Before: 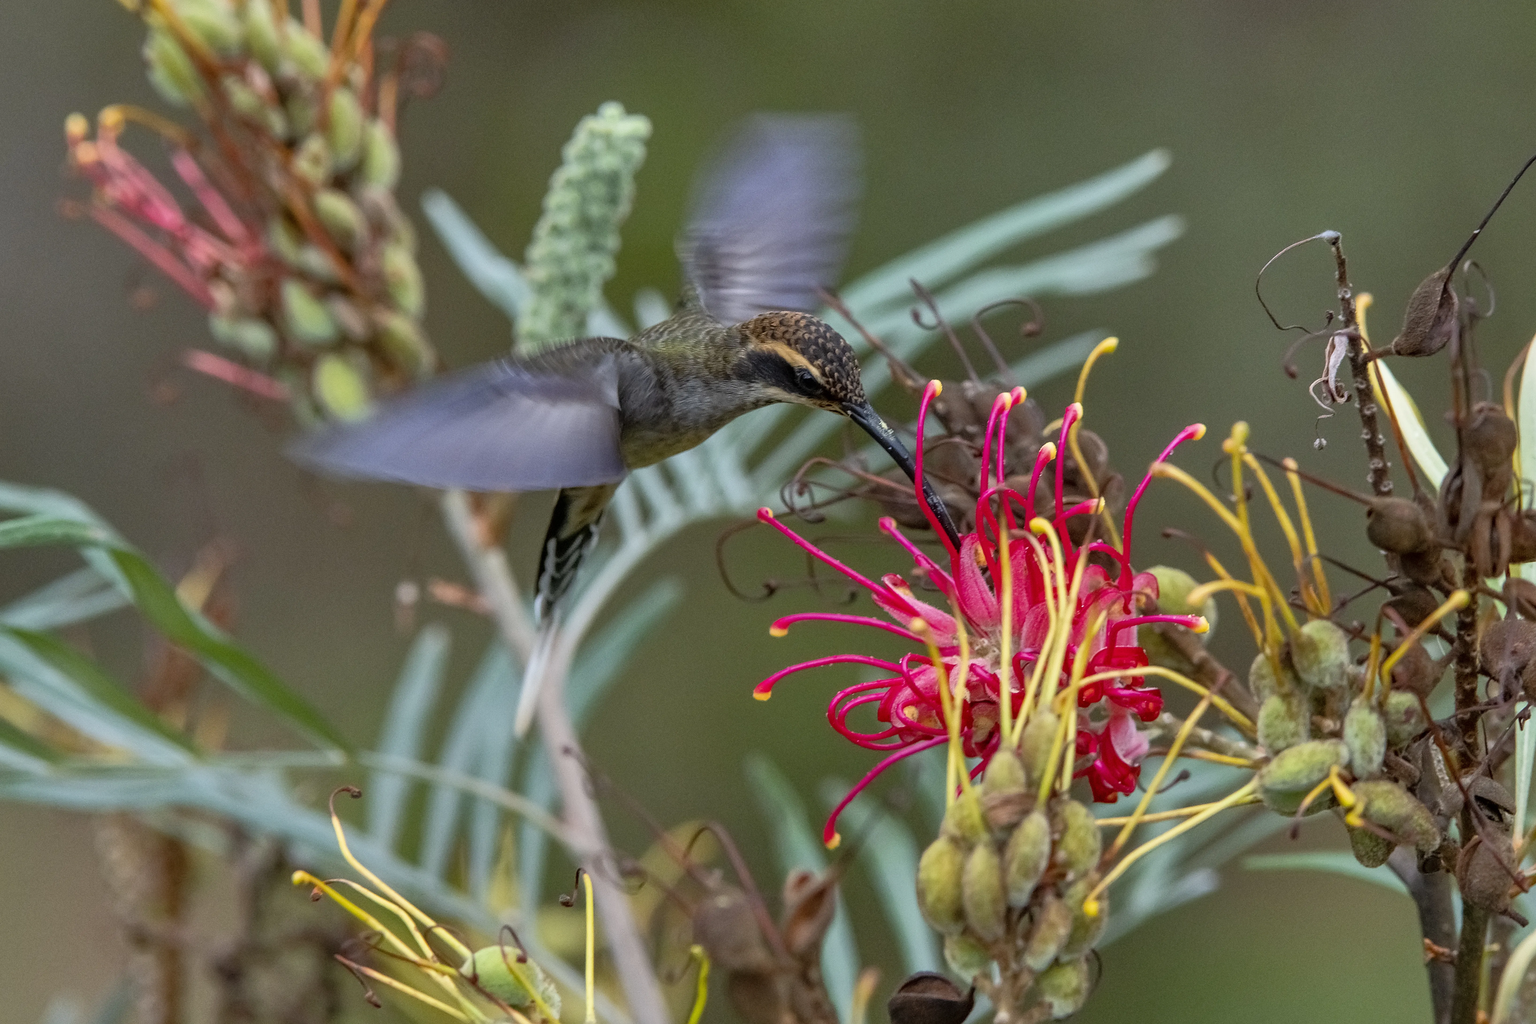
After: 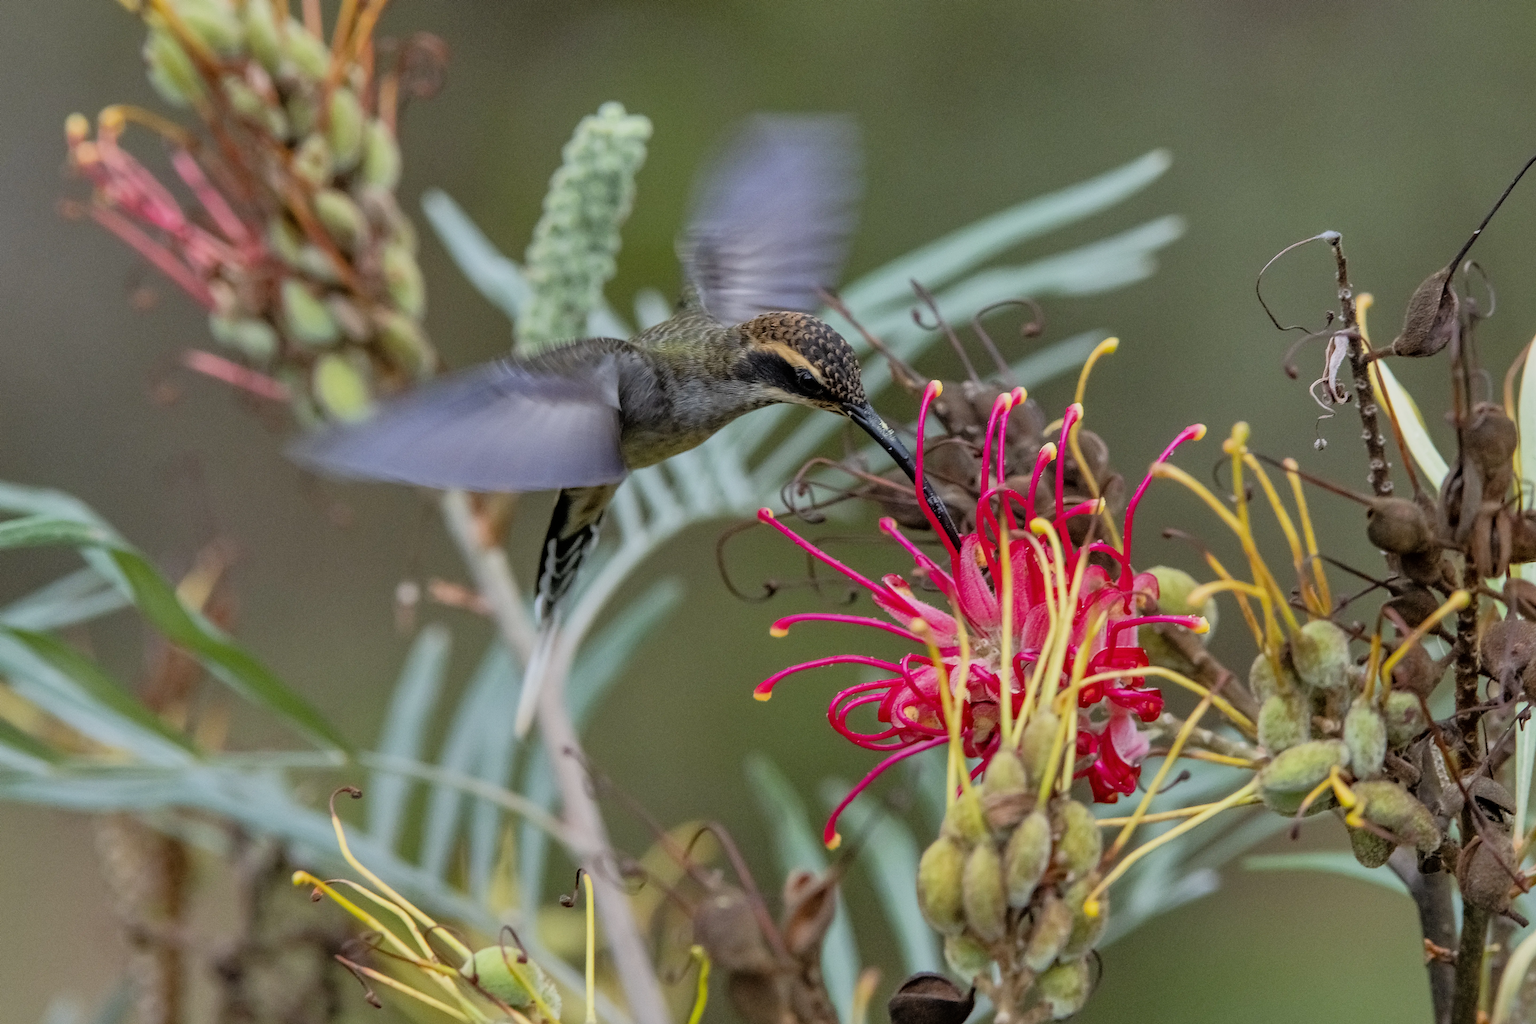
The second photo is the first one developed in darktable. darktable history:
filmic rgb: white relative exposure 3.85 EV, hardness 4.3
exposure: exposure 0.2 EV, compensate highlight preservation false
